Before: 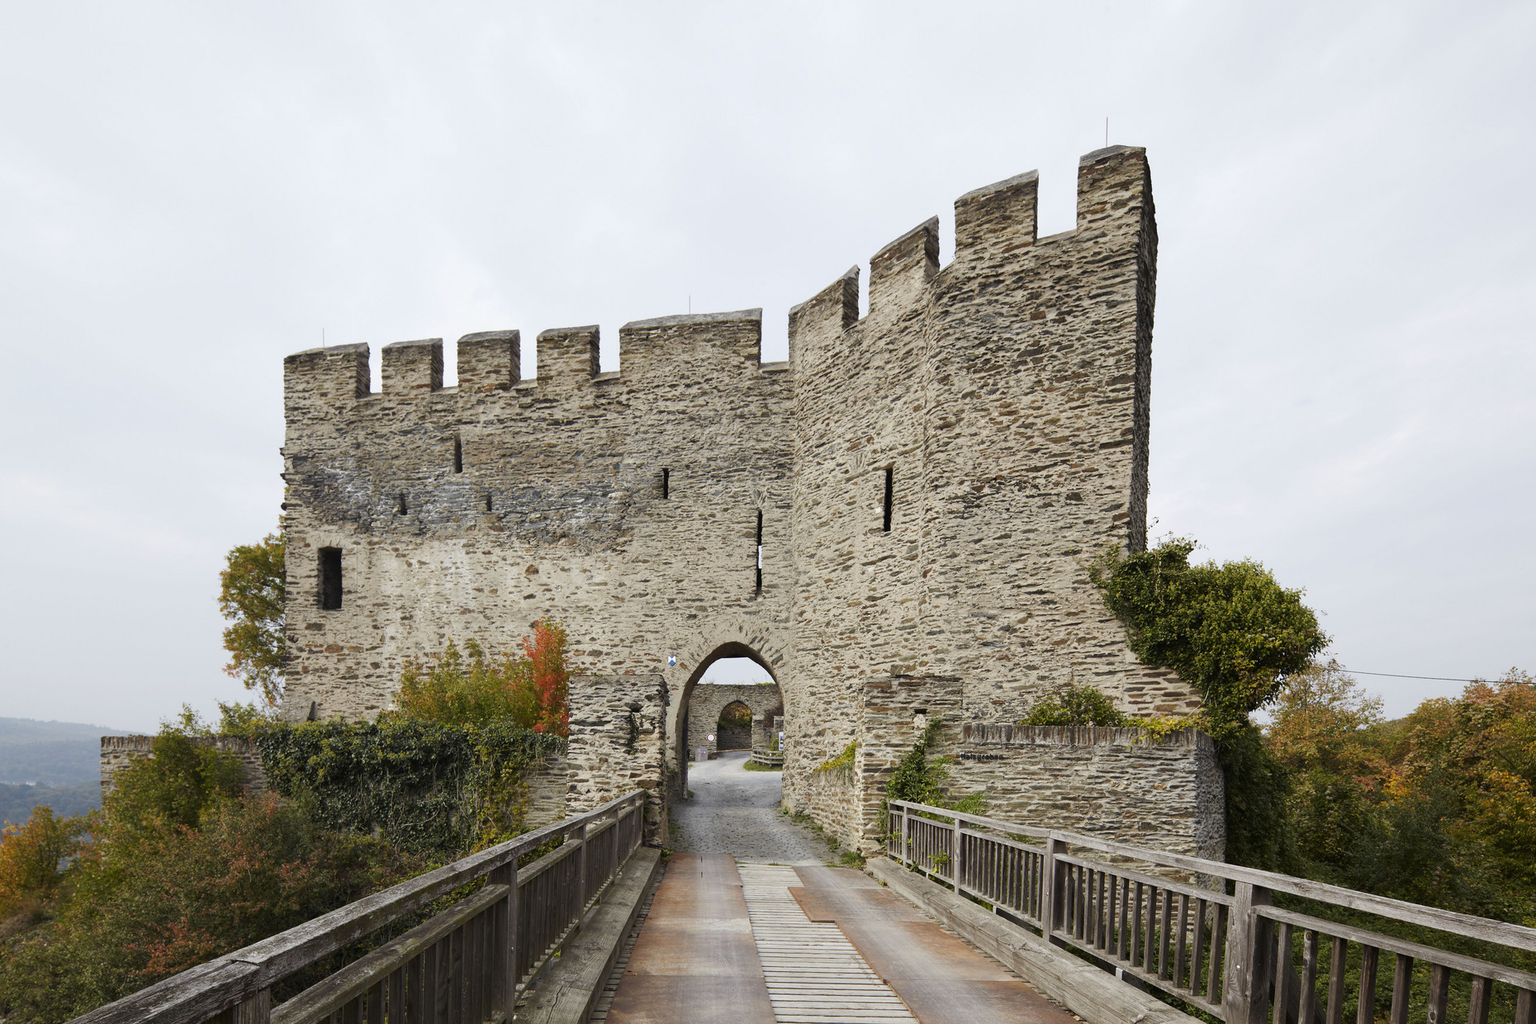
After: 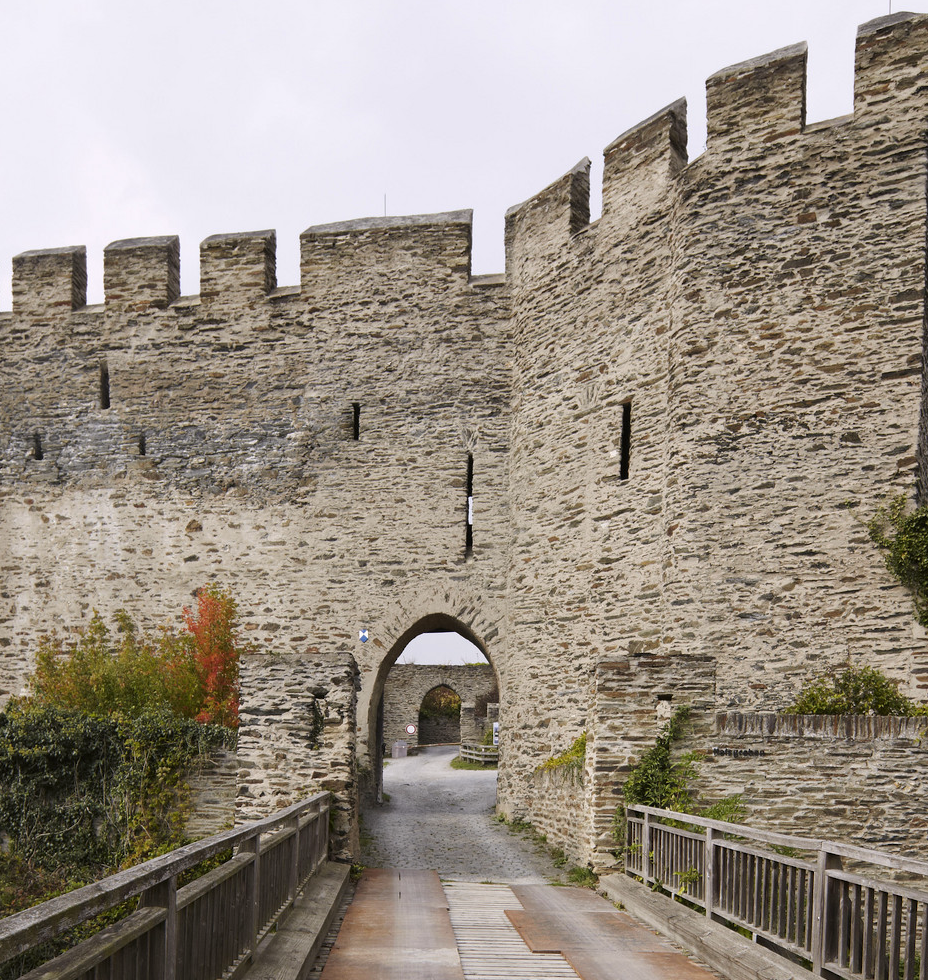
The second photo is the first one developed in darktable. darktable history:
color correction: highlights a* 3.01, highlights b* -1.46, shadows a* -0.114, shadows b* 1.76, saturation 0.976
crop and rotate: angle 0.012°, left 24.235%, top 13.232%, right 25.815%, bottom 7.668%
